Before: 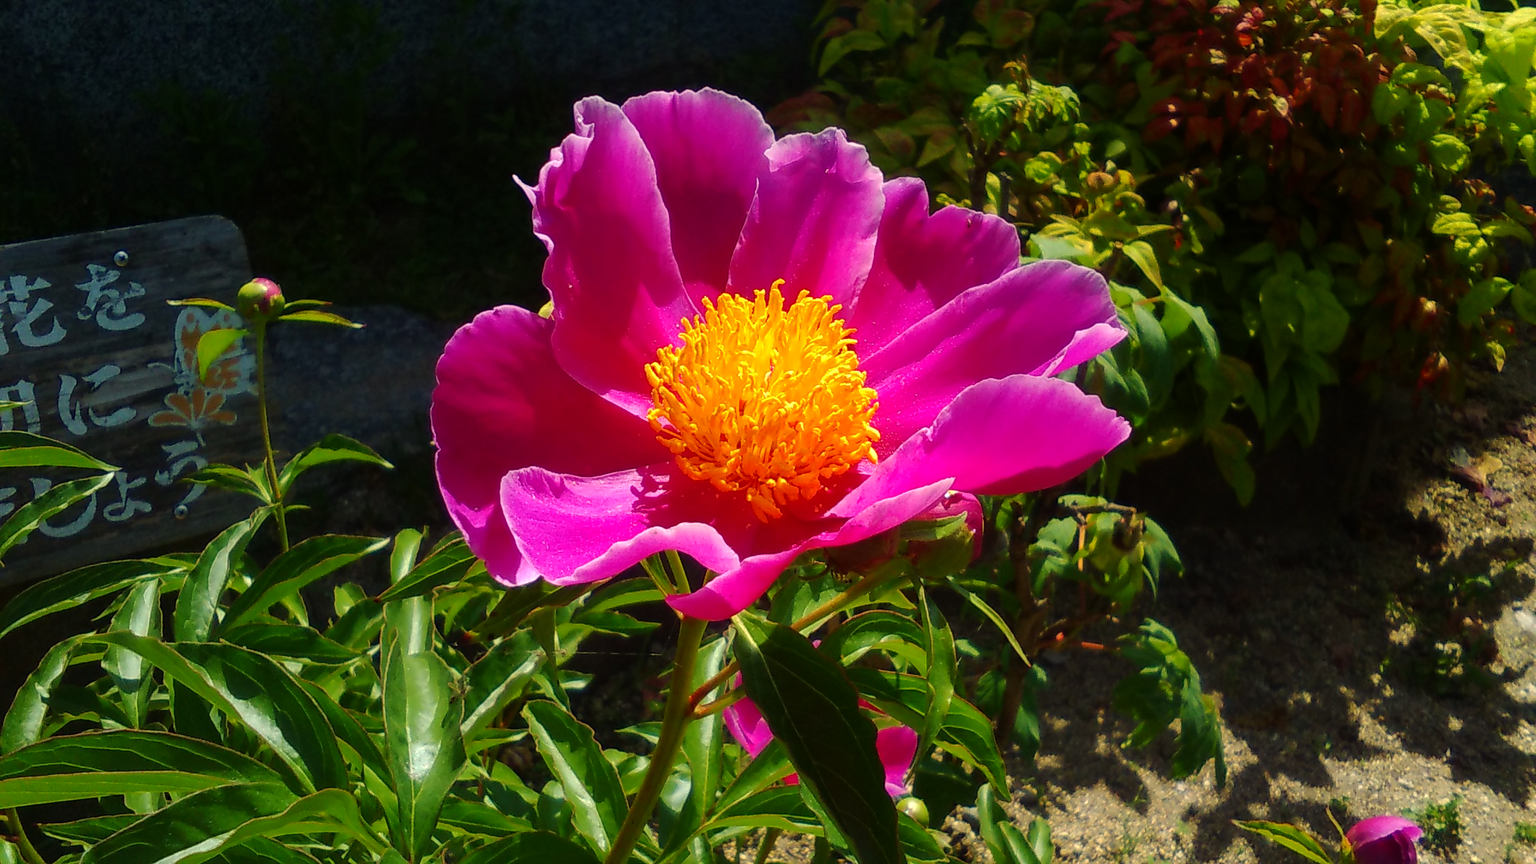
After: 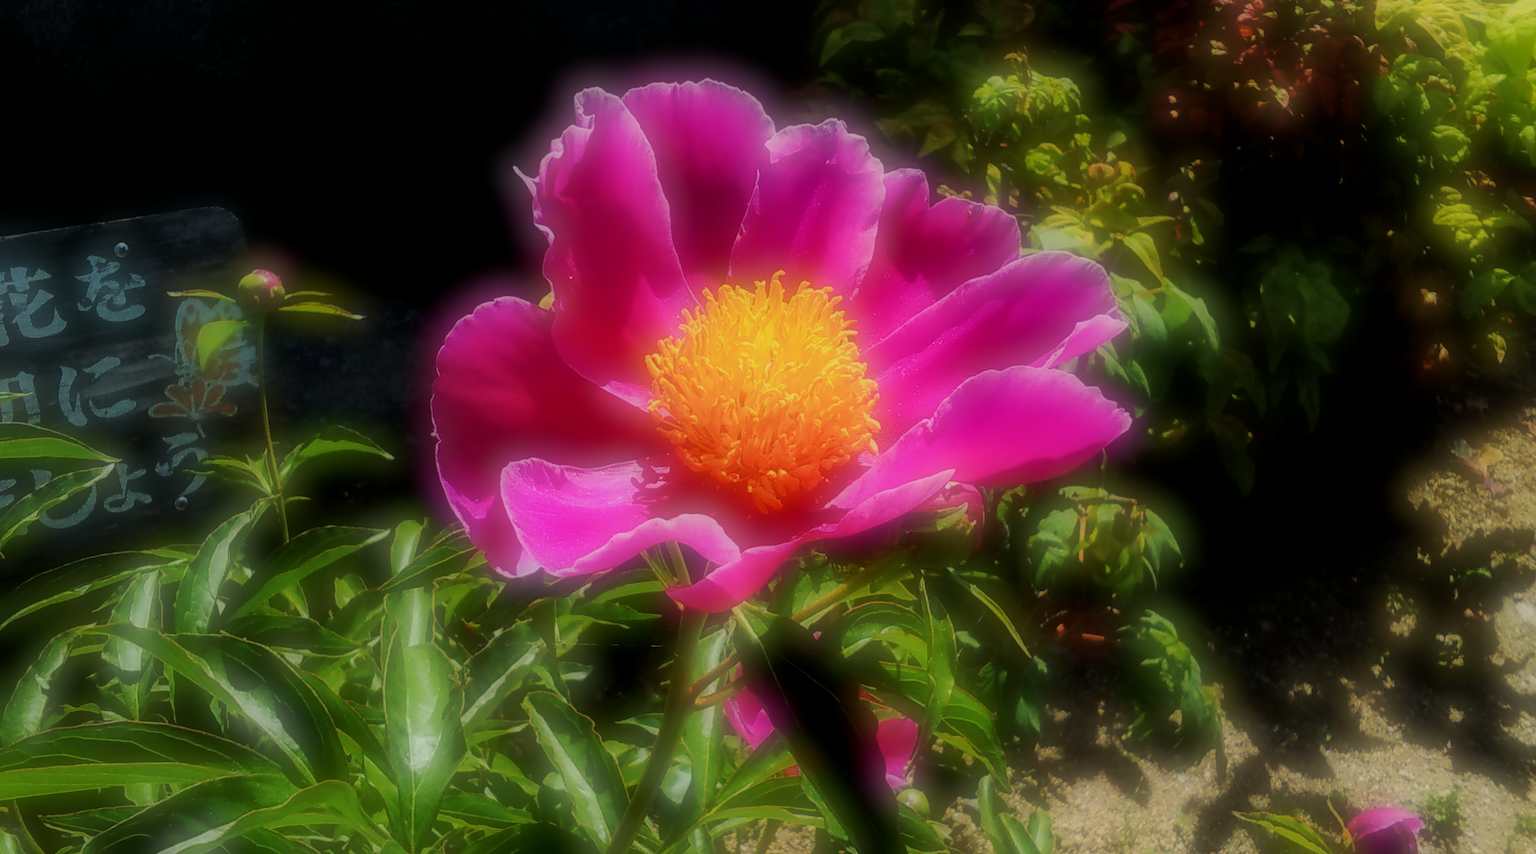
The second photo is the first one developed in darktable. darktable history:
crop: top 1.049%, right 0.001%
filmic rgb: black relative exposure -6.98 EV, white relative exposure 5.63 EV, hardness 2.86
soften: on, module defaults
local contrast: on, module defaults
